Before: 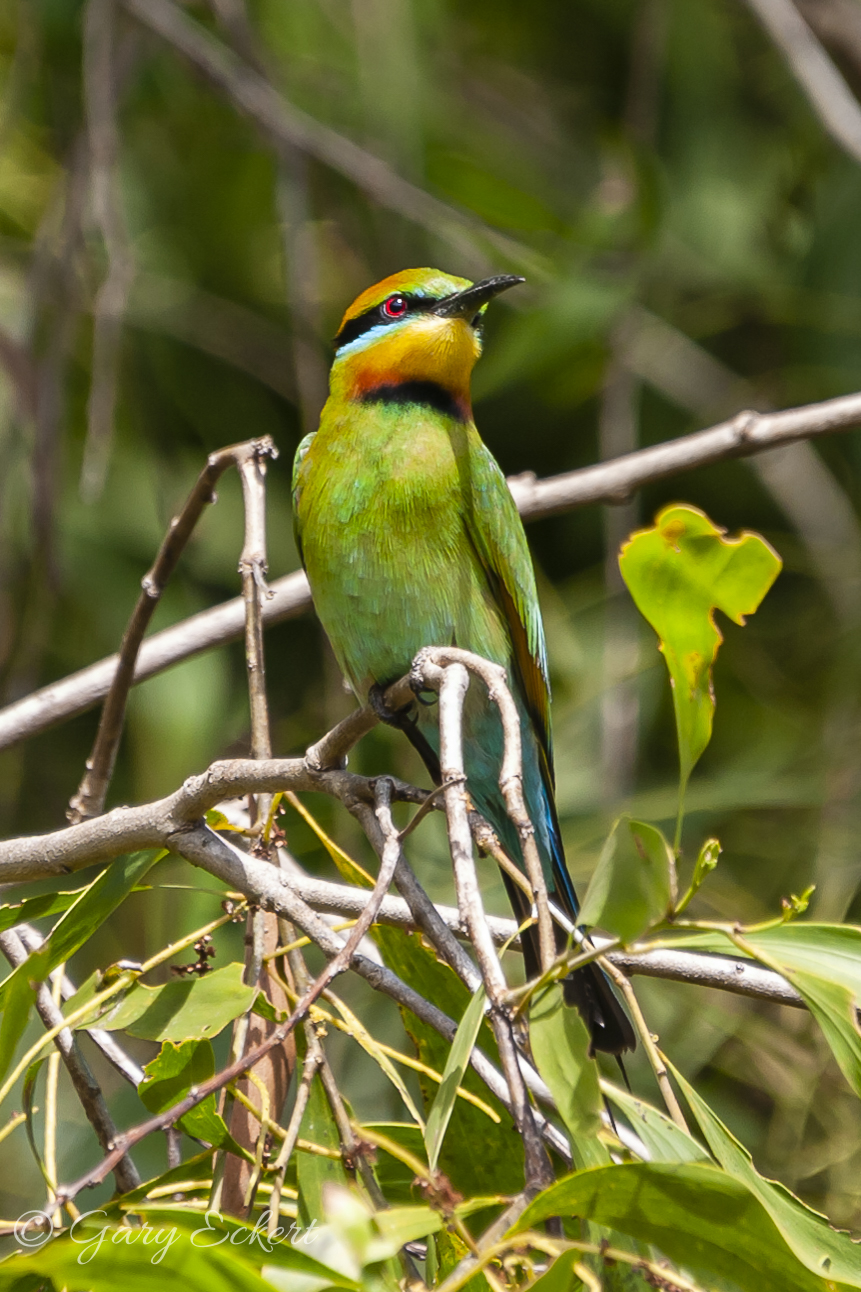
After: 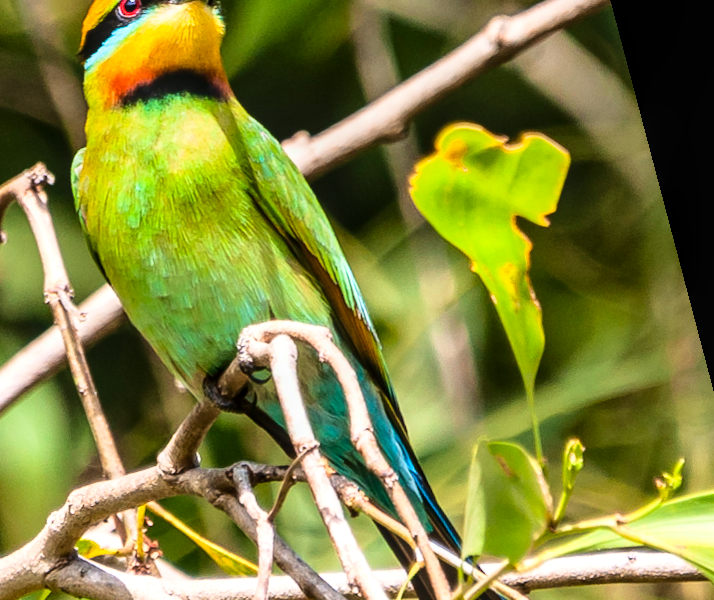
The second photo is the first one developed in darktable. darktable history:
levels: mode automatic, black 0.023%, white 99.97%, levels [0.062, 0.494, 0.925]
exposure: compensate highlight preservation false
rotate and perspective: rotation -14.8°, crop left 0.1, crop right 0.903, crop top 0.25, crop bottom 0.748
local contrast: on, module defaults
crop: left 23.095%, top 5.827%, bottom 11.854%
velvia: on, module defaults
base curve: curves: ch0 [(0, 0) (0.028, 0.03) (0.121, 0.232) (0.46, 0.748) (0.859, 0.968) (1, 1)]
color balance: contrast -0.5%
